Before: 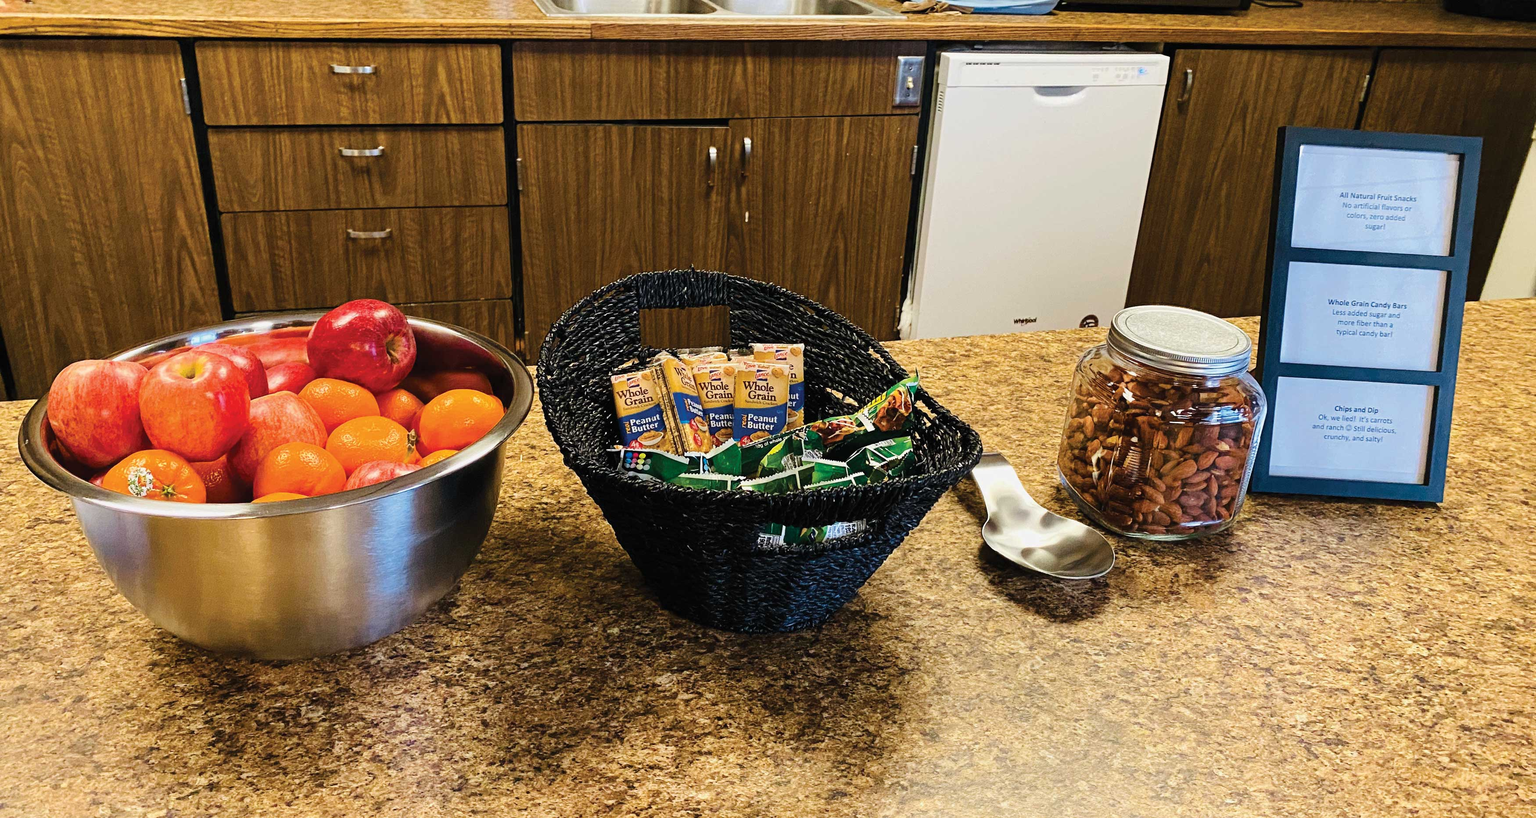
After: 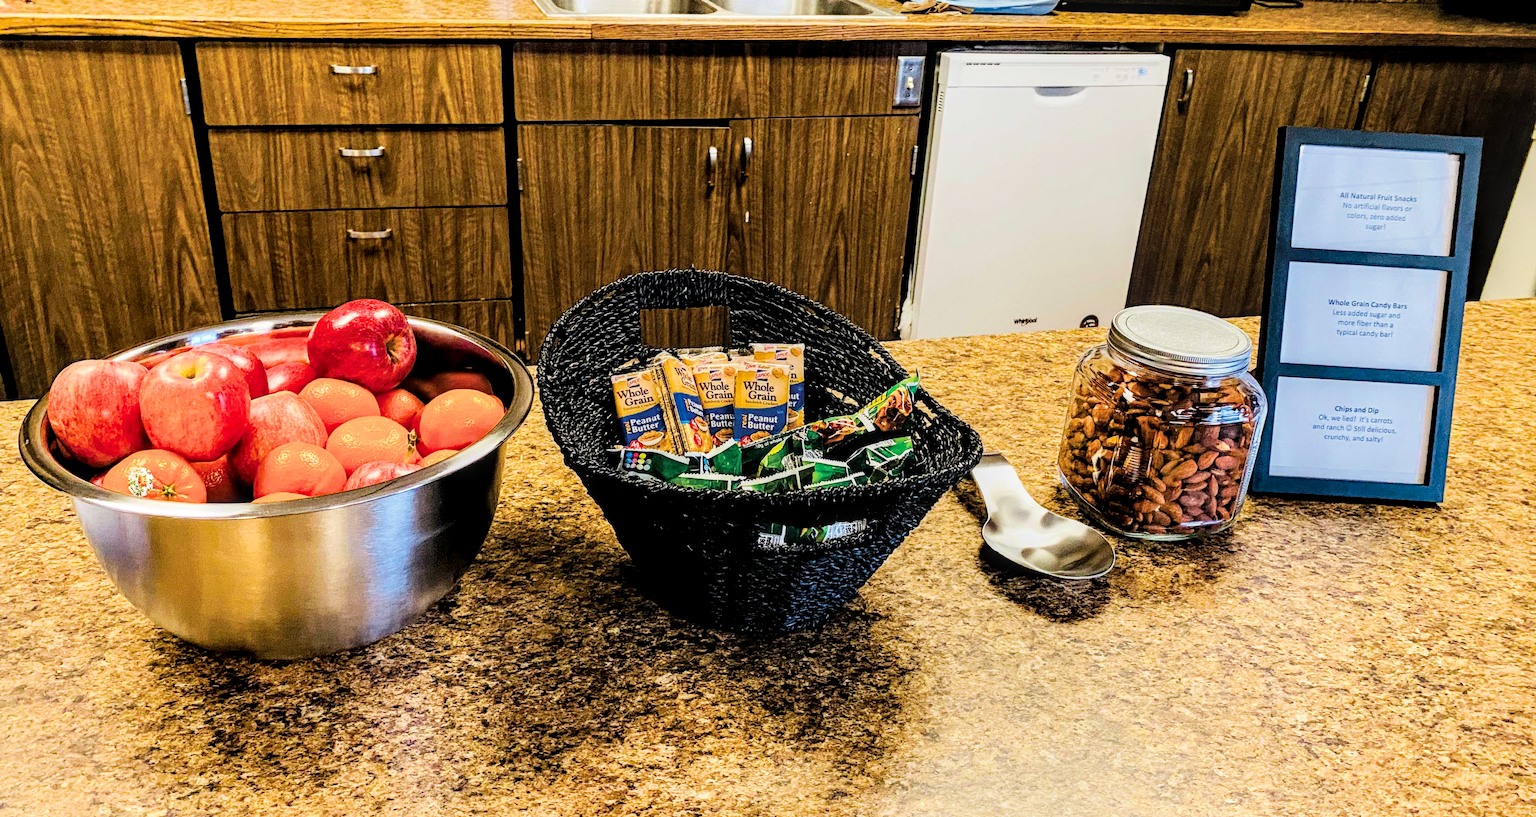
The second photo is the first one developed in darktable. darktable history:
color balance rgb: perceptual saturation grading › global saturation 10%, global vibrance 10%
local contrast: detail 140%
filmic rgb: black relative exposure -5 EV, hardness 2.88, contrast 1.3
exposure: black level correction 0, exposure 0.6 EV, compensate exposure bias true, compensate highlight preservation false
